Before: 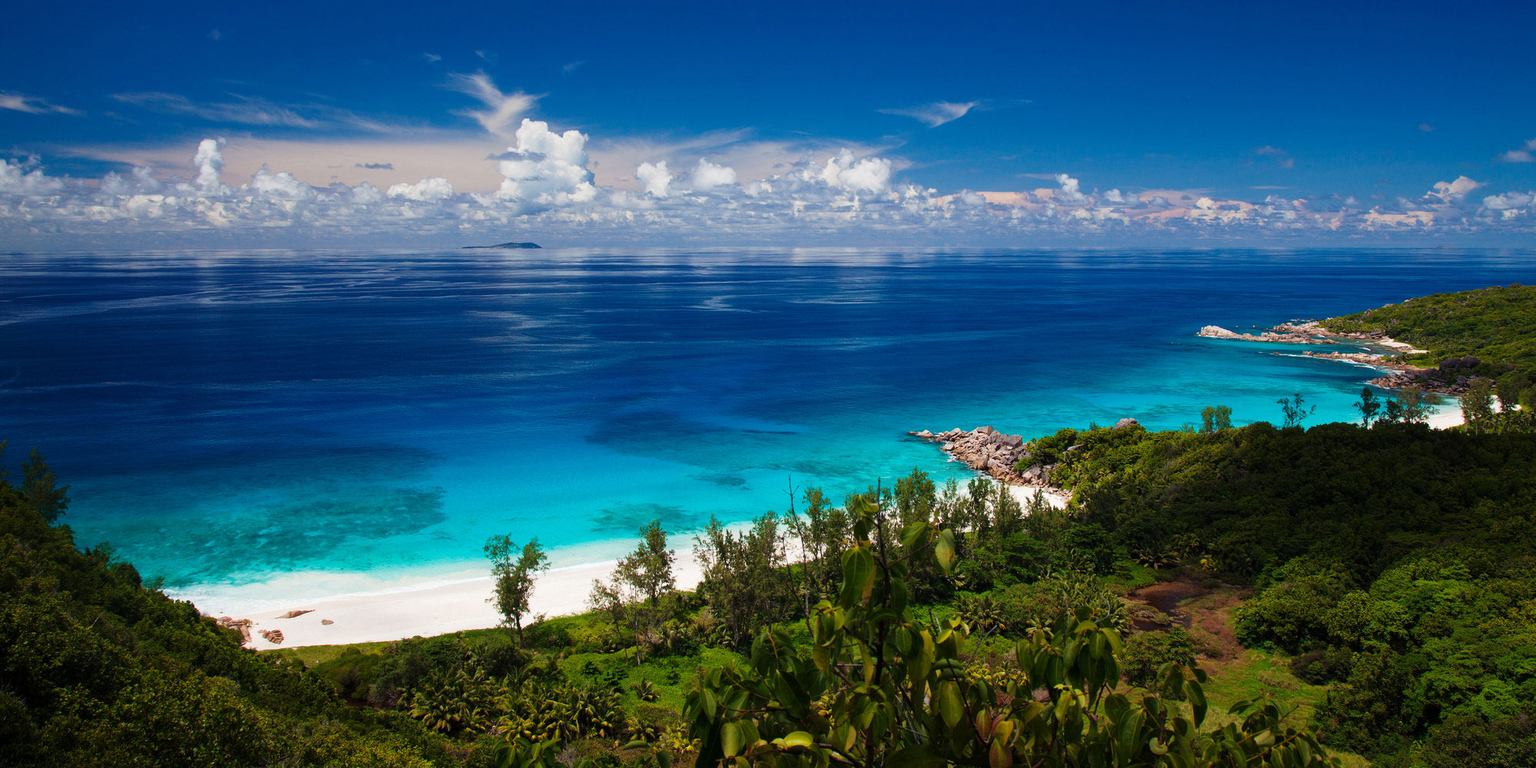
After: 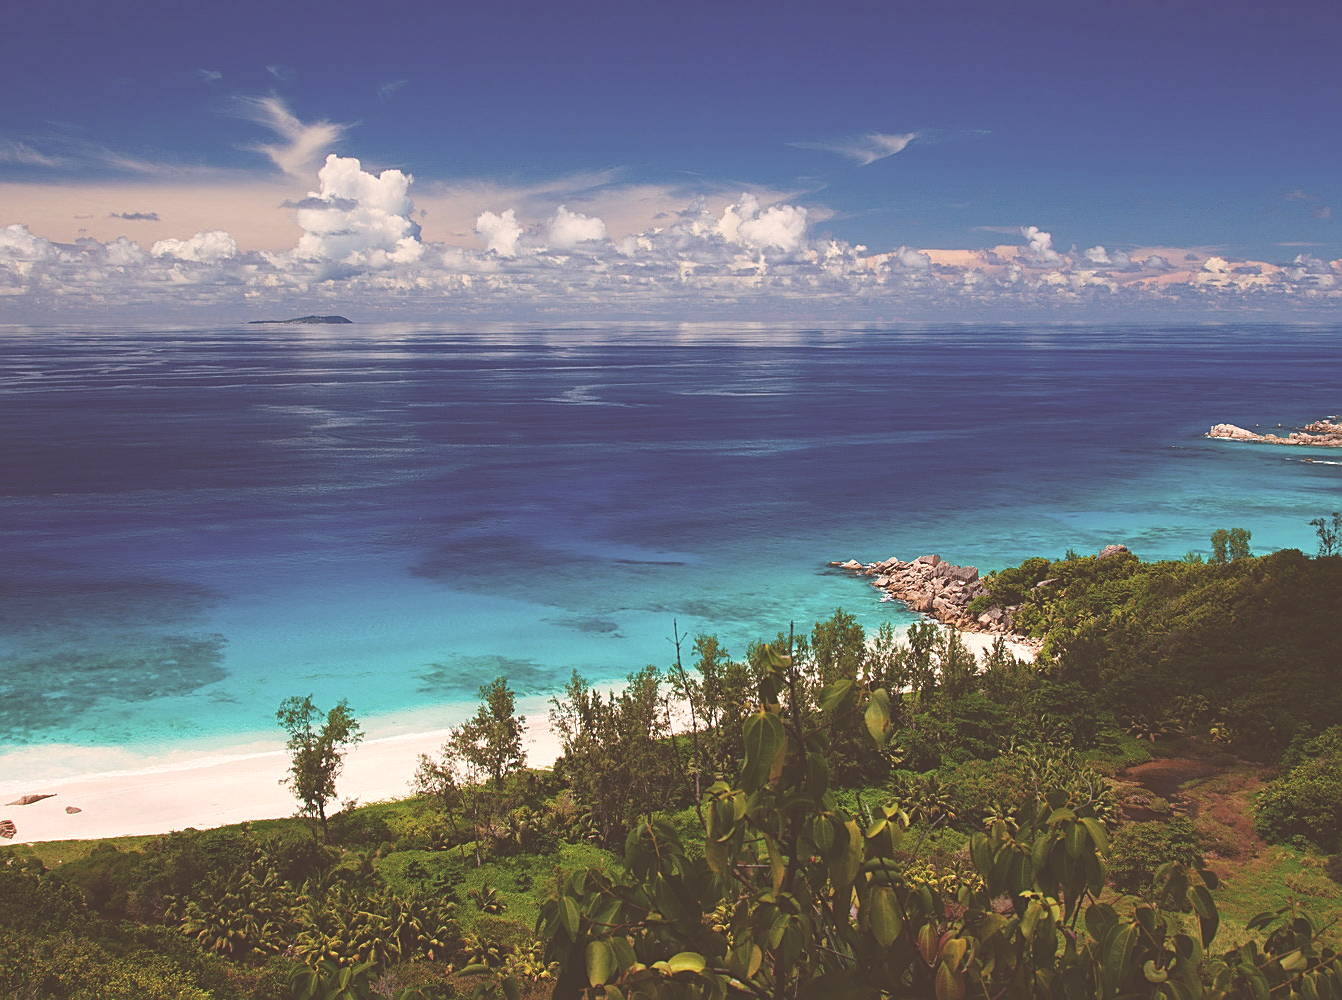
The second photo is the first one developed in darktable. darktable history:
exposure: black level correction -0.041, exposure 0.059 EV, compensate highlight preservation false
crop and rotate: left 17.689%, right 15.162%
color correction: highlights a* 6.18, highlights b* 7.6, shadows a* 5.73, shadows b* 7.21, saturation 0.898
sharpen: on, module defaults
